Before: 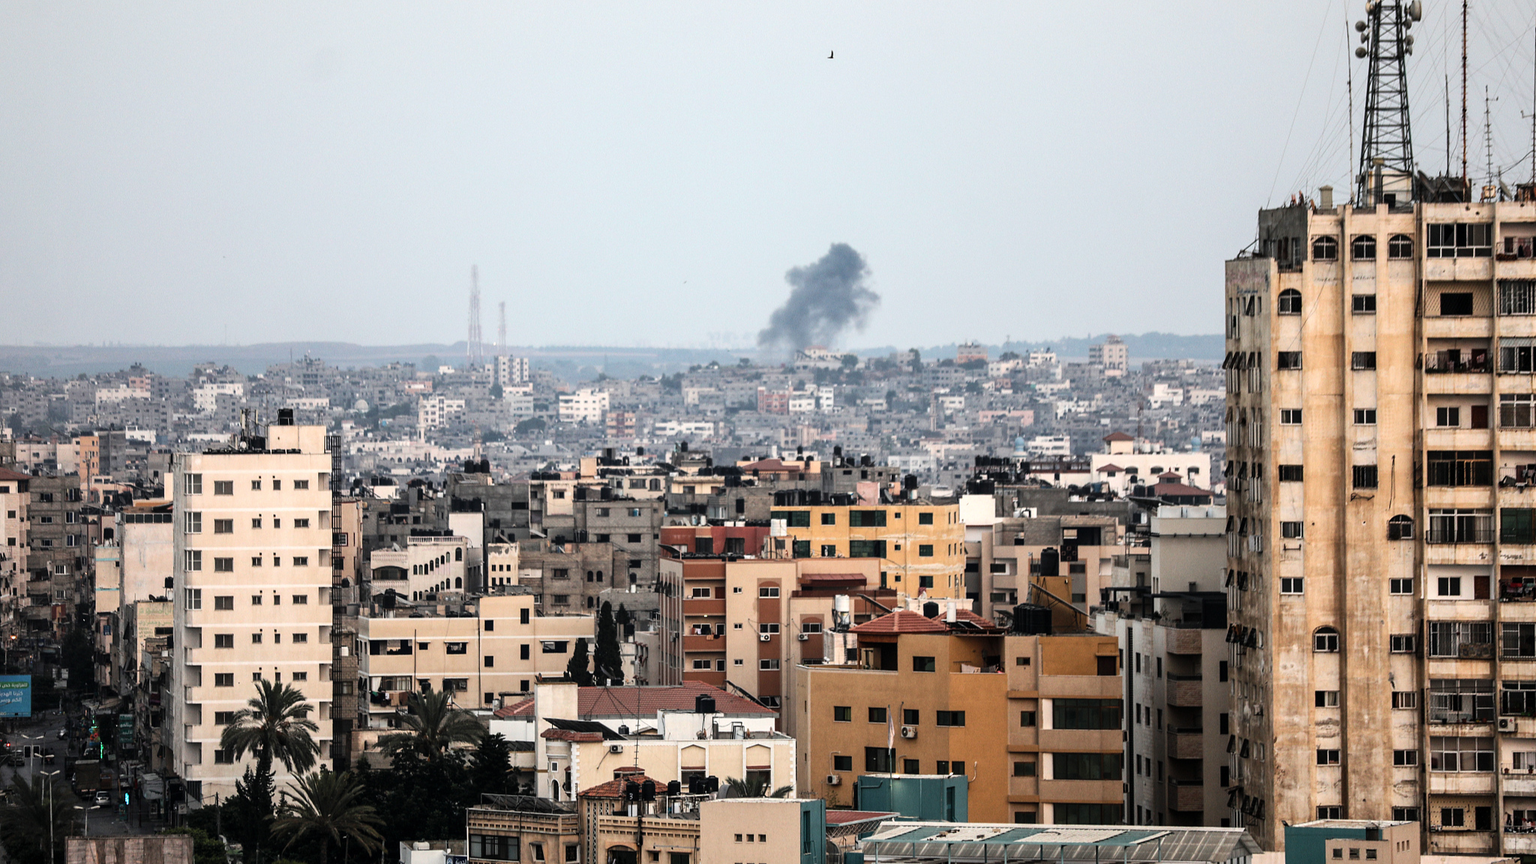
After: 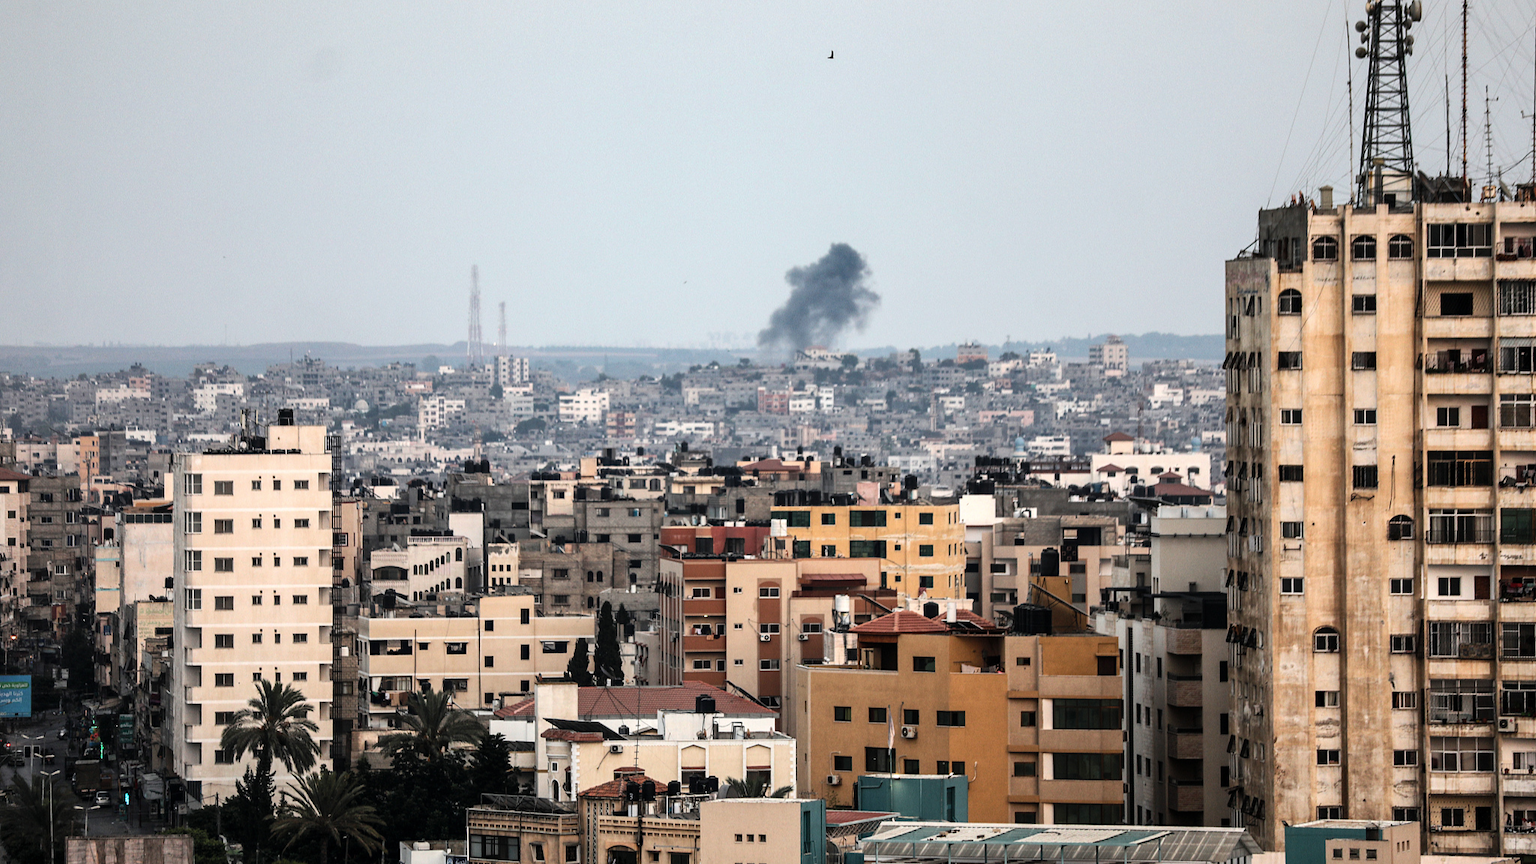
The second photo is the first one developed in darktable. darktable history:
shadows and highlights: radius 336.29, shadows 28.65, soften with gaussian
